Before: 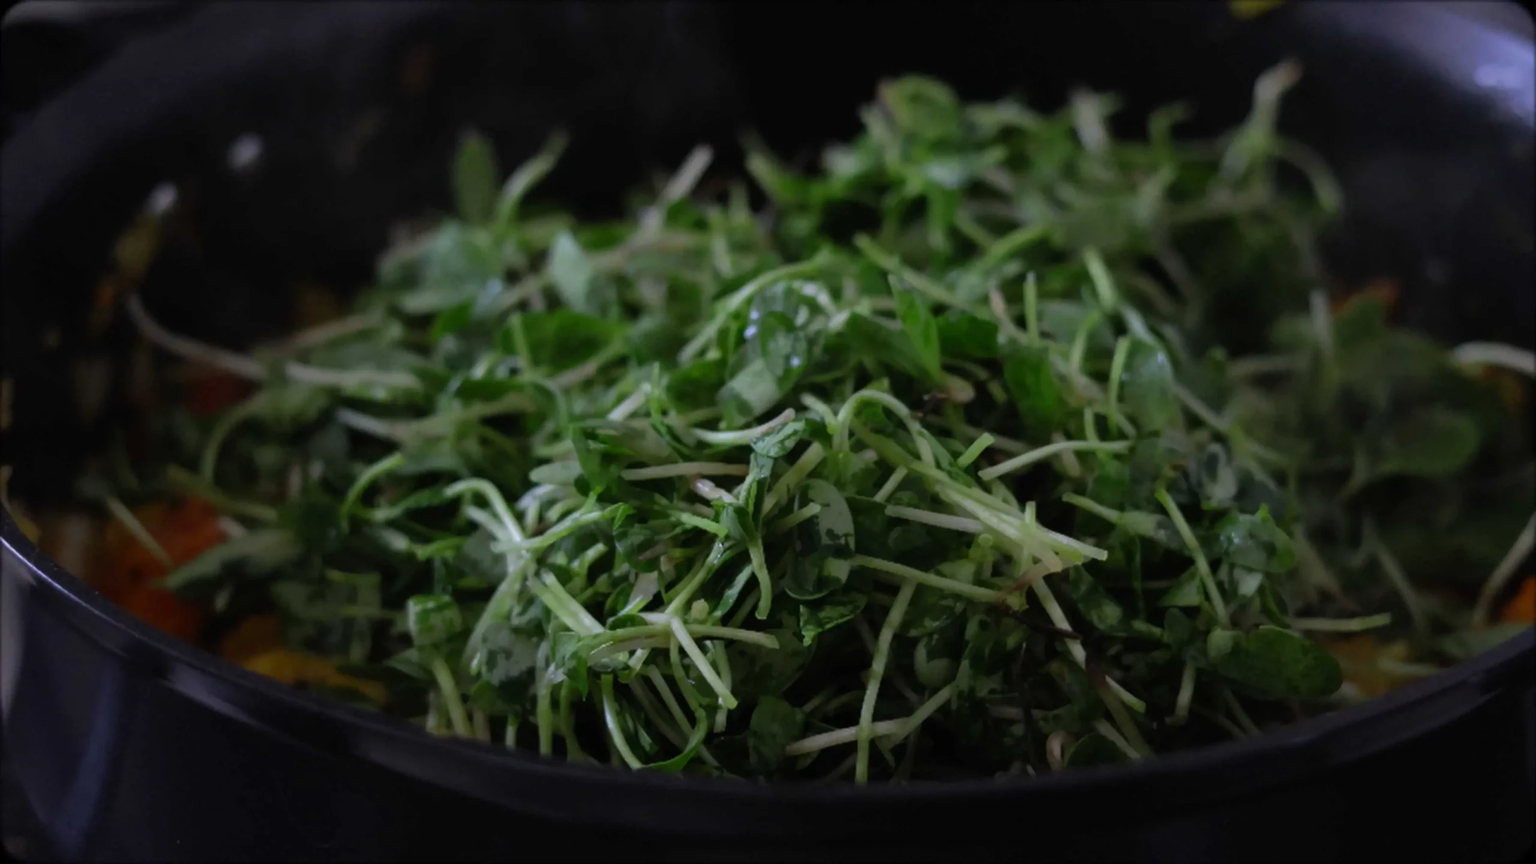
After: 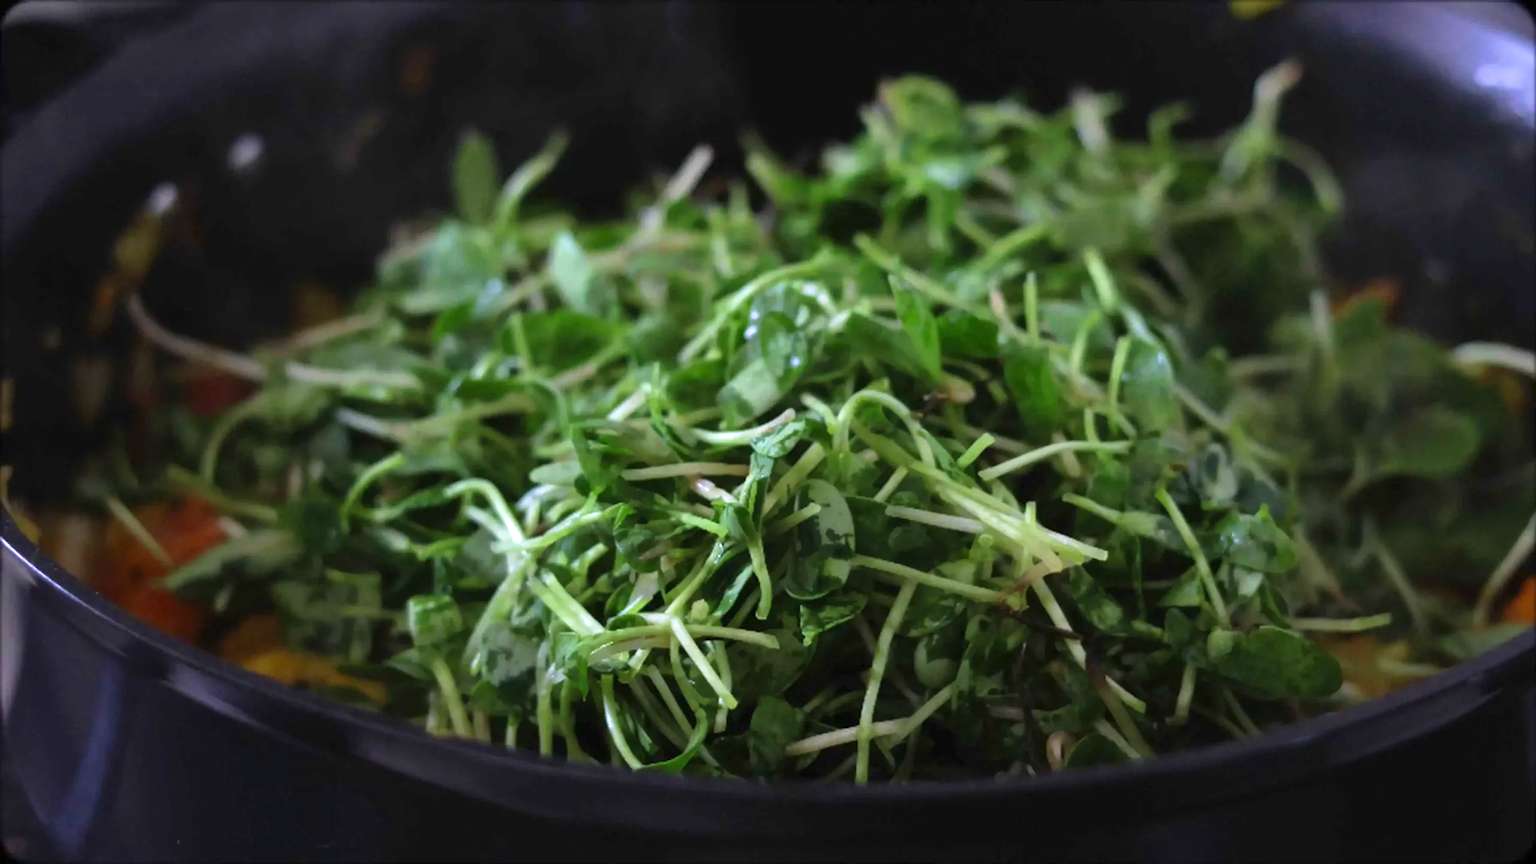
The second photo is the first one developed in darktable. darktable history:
exposure: black level correction 0, exposure 1.2 EV, compensate exposure bias true, compensate highlight preservation false
velvia: on, module defaults
